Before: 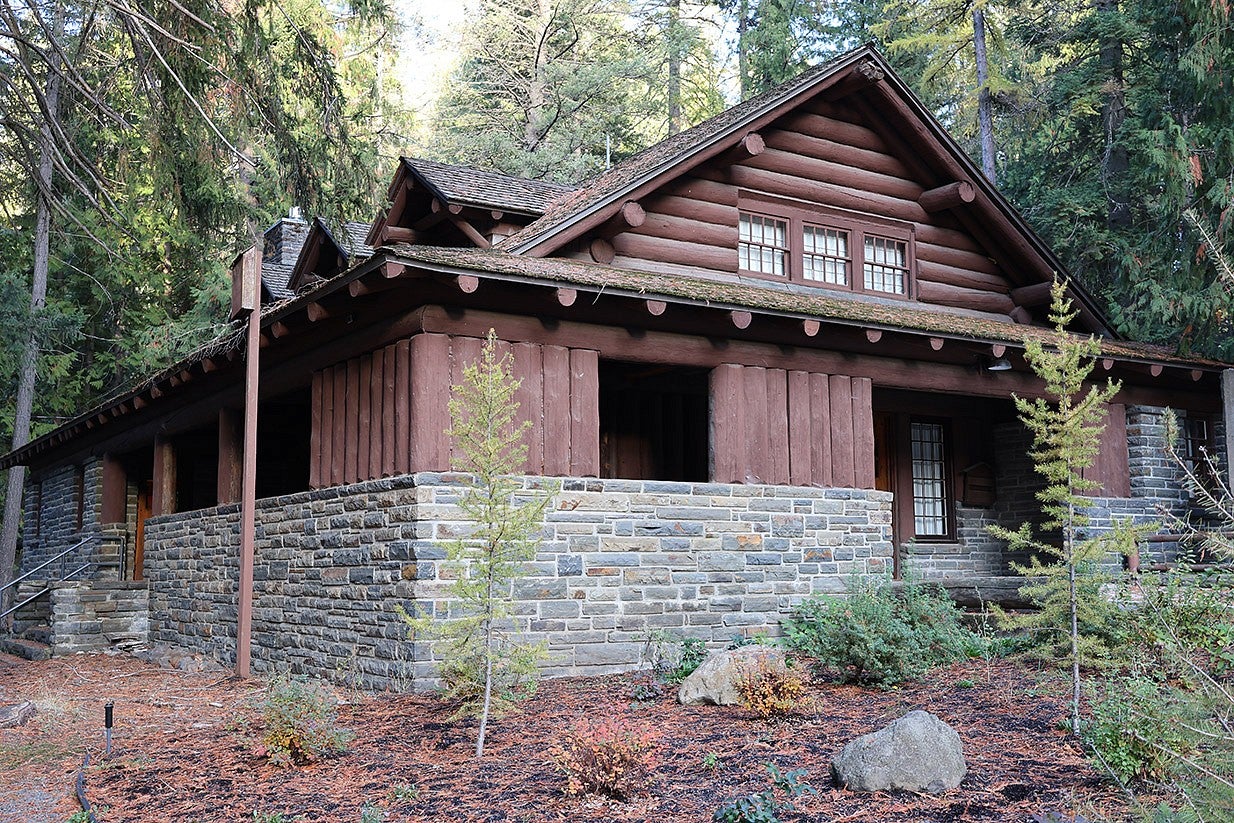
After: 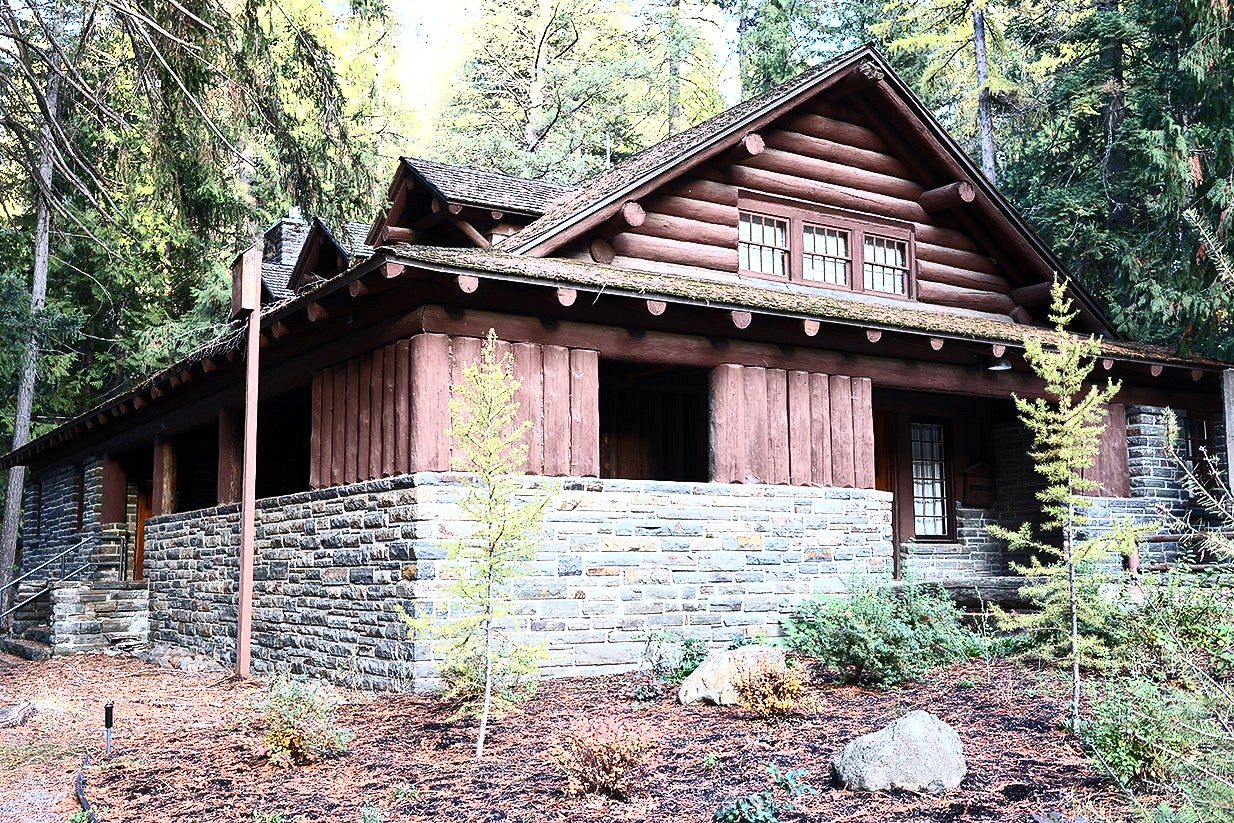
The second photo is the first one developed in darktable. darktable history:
contrast brightness saturation: contrast 0.62, brightness 0.34, saturation 0.14
local contrast: mode bilateral grid, contrast 20, coarseness 50, detail 130%, midtone range 0.2
